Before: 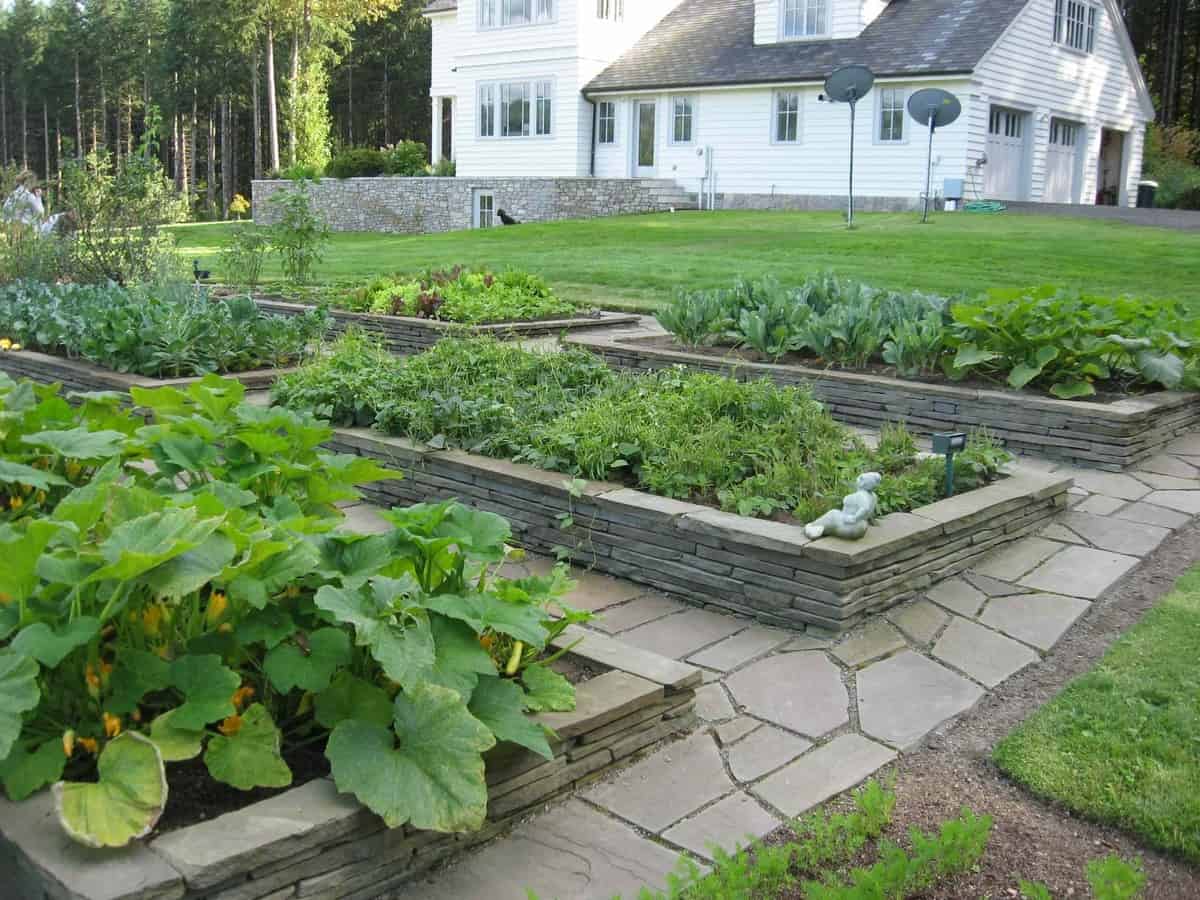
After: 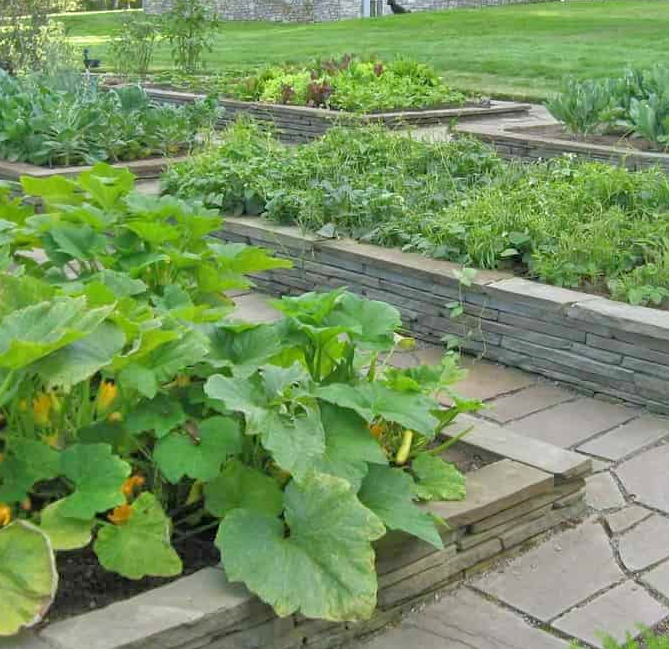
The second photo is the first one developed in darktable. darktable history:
crop: left 9.232%, top 23.49%, right 34.937%, bottom 4.368%
tone equalizer: -7 EV 0.157 EV, -6 EV 0.596 EV, -5 EV 1.13 EV, -4 EV 1.34 EV, -3 EV 1.16 EV, -2 EV 0.6 EV, -1 EV 0.15 EV, smoothing 1
